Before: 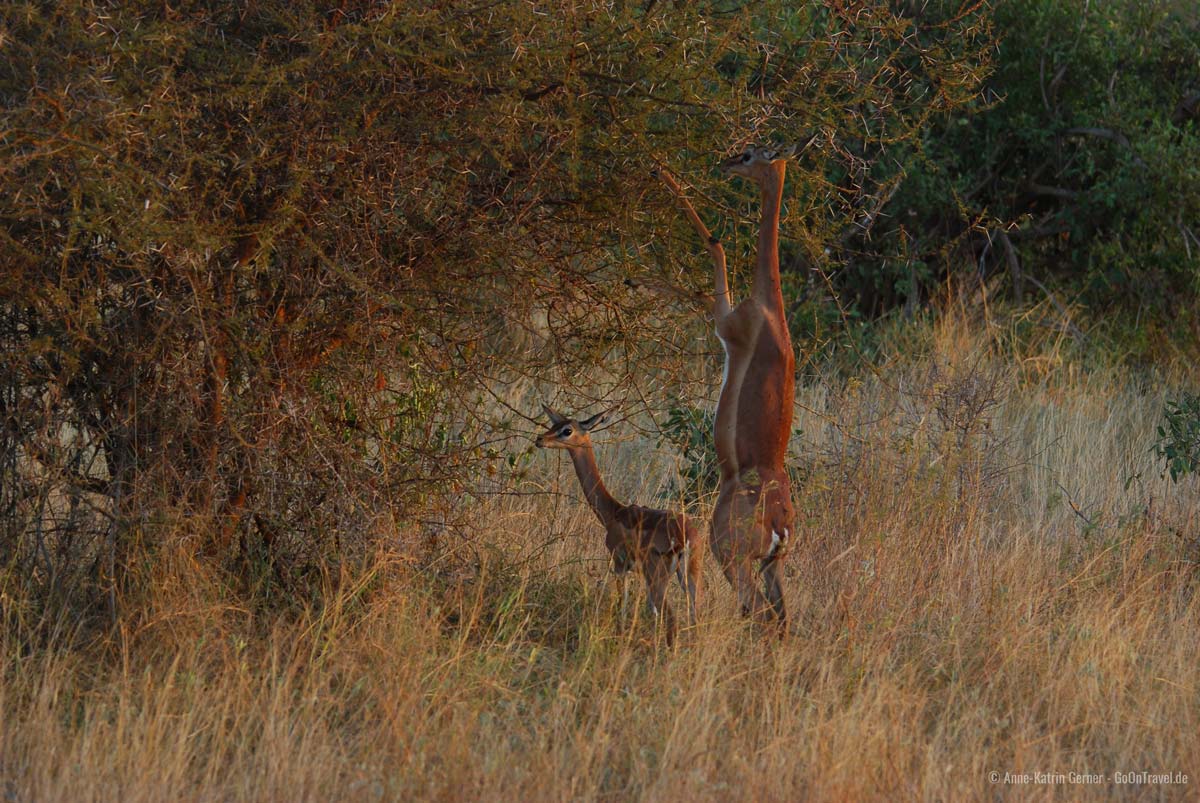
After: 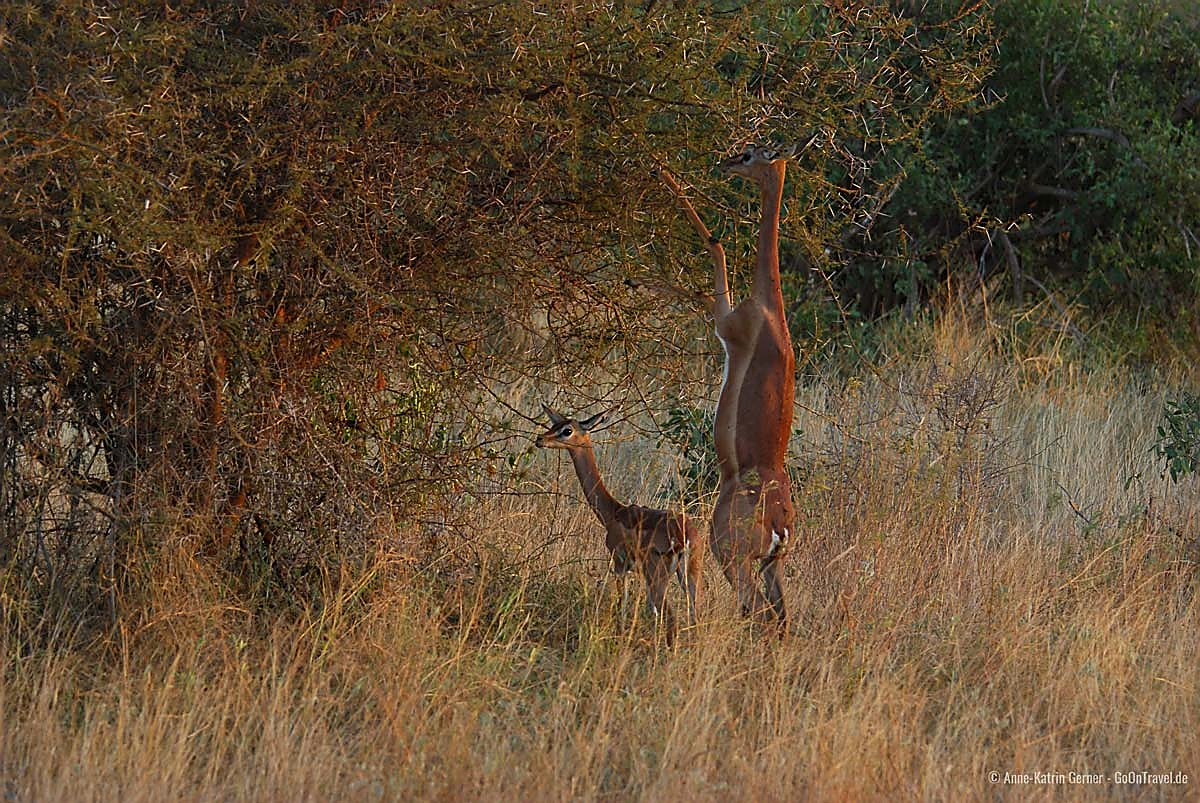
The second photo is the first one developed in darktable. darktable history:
sharpen: radius 1.353, amount 1.232, threshold 0.828
exposure: exposure 0.188 EV, compensate highlight preservation false
